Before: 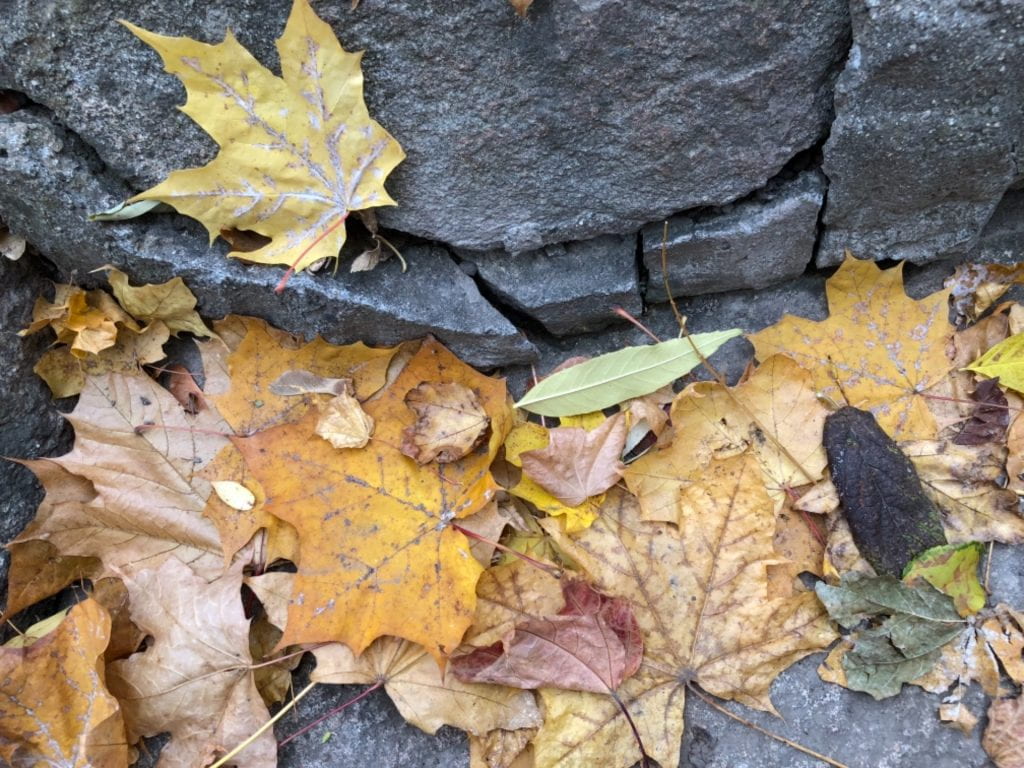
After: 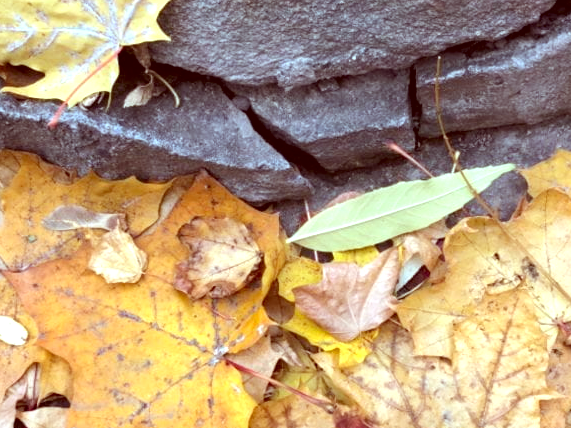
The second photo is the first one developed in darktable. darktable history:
crop and rotate: left 22.216%, top 21.49%, right 21.927%, bottom 22.712%
color correction: highlights a* -7.07, highlights b* -0.215, shadows a* 20.44, shadows b* 10.93
exposure: black level correction 0.001, exposure 0.498 EV, compensate highlight preservation false
